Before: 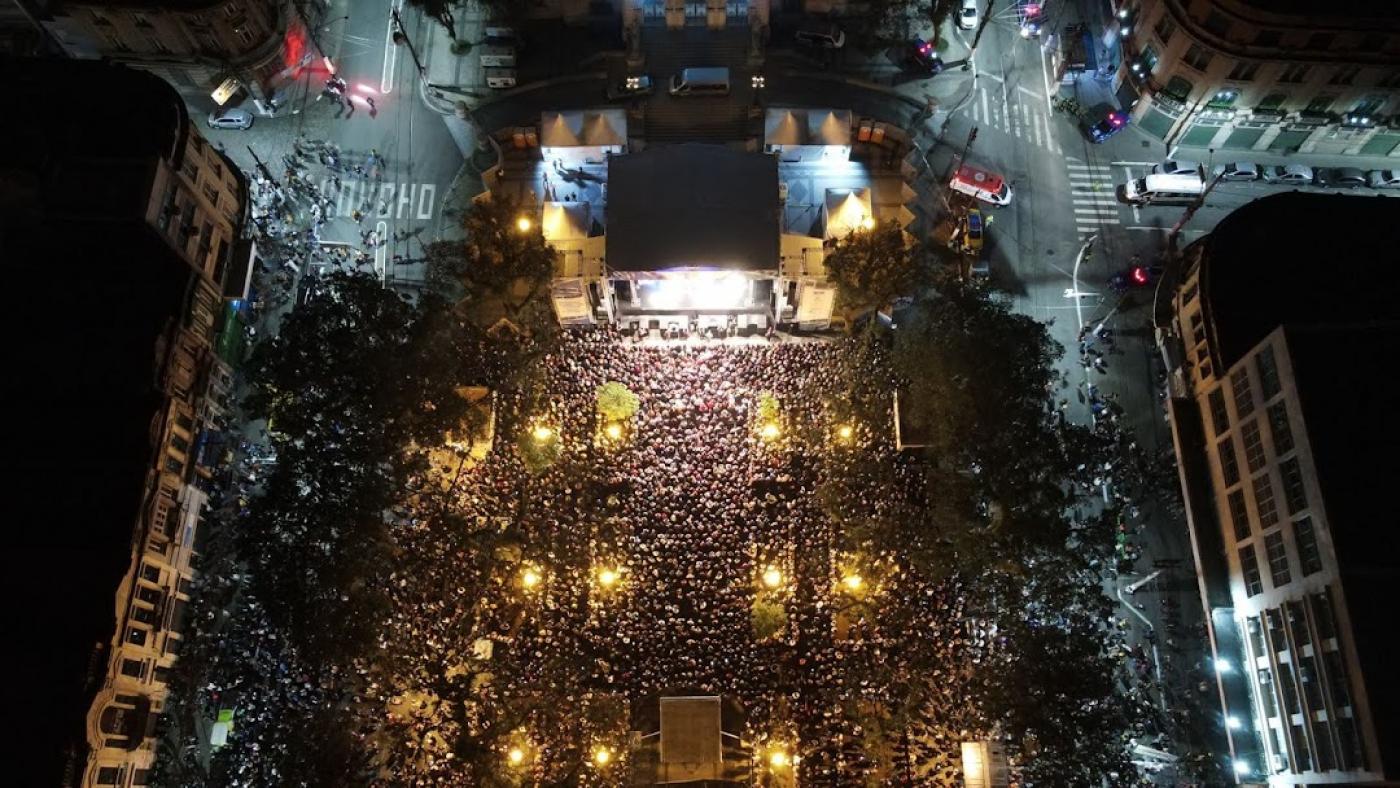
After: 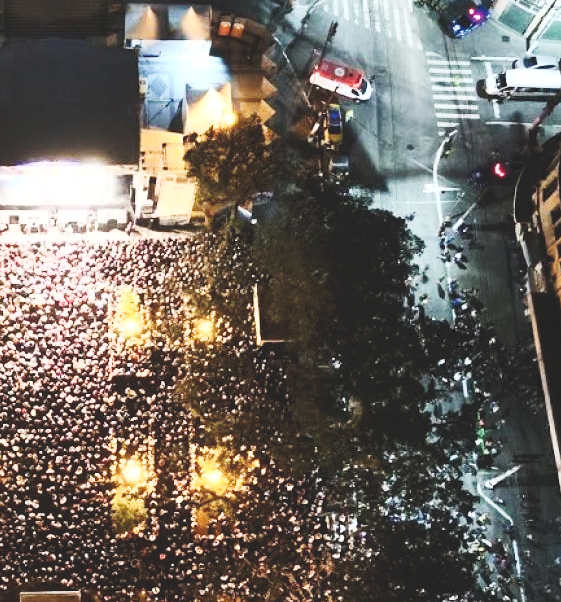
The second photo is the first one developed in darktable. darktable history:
crop: left 45.721%, top 13.393%, right 14.118%, bottom 10.01%
tone curve: curves: ch0 [(0, 0) (0.003, 0.117) (0.011, 0.118) (0.025, 0.123) (0.044, 0.13) (0.069, 0.137) (0.1, 0.149) (0.136, 0.157) (0.177, 0.184) (0.224, 0.217) (0.277, 0.257) (0.335, 0.324) (0.399, 0.406) (0.468, 0.511) (0.543, 0.609) (0.623, 0.712) (0.709, 0.8) (0.801, 0.877) (0.898, 0.938) (1, 1)], preserve colors none
contrast brightness saturation: contrast 0.39, brightness 0.53
